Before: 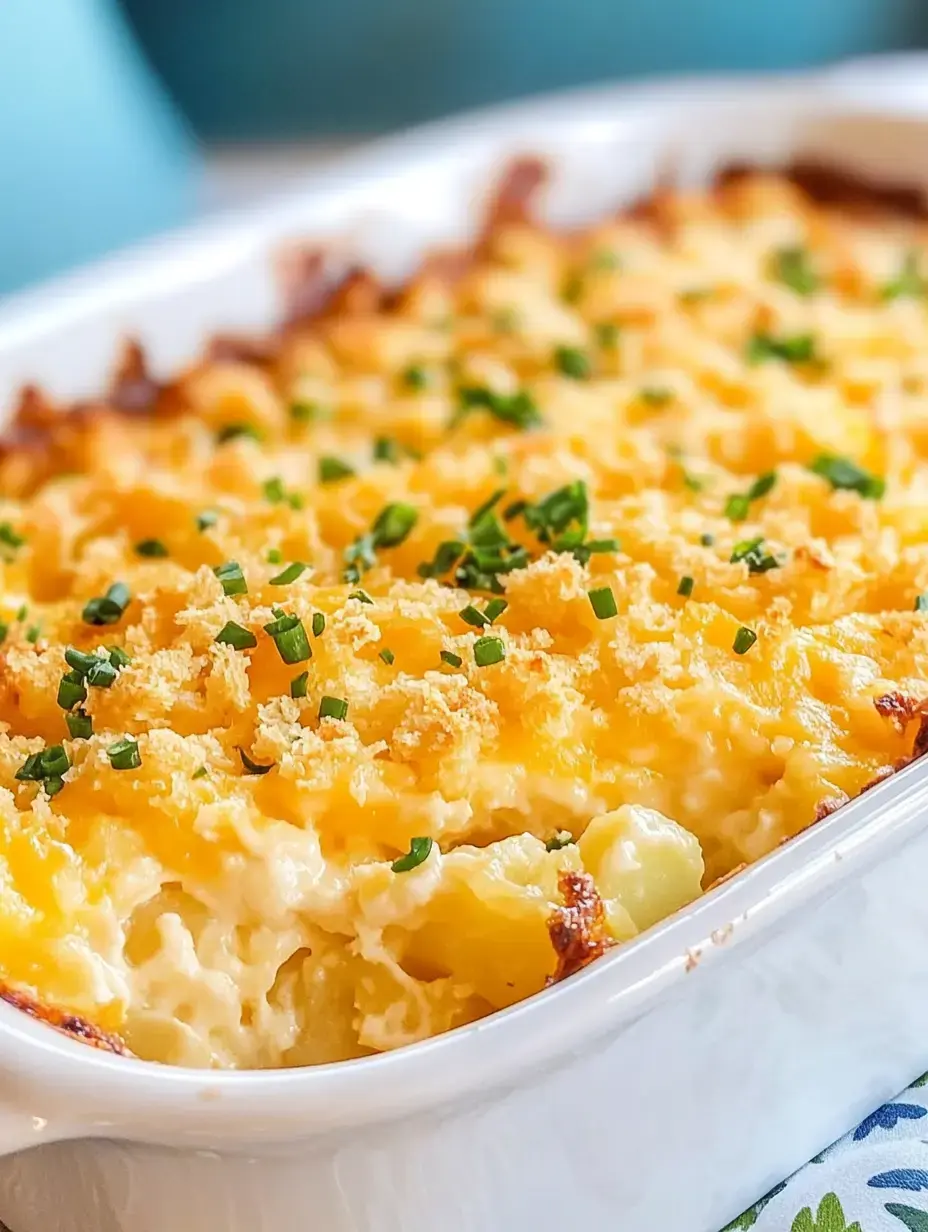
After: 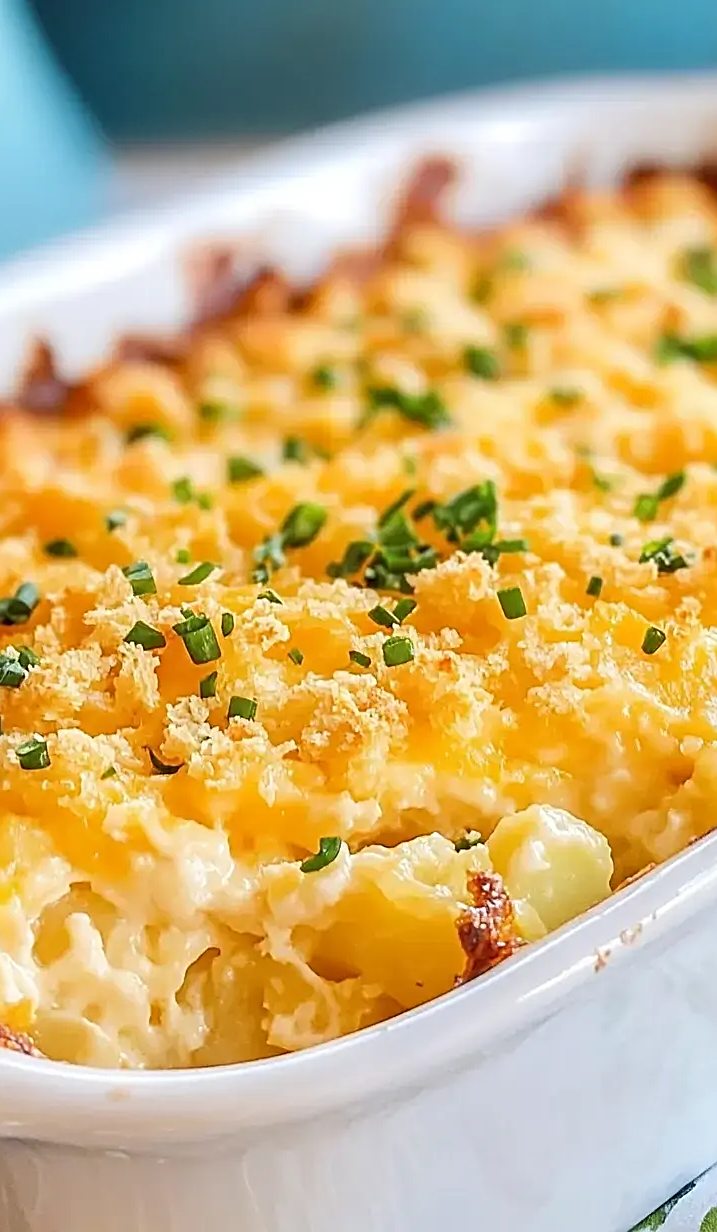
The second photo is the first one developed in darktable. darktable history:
crop: left 9.862%, right 12.772%
sharpen: radius 2.736
